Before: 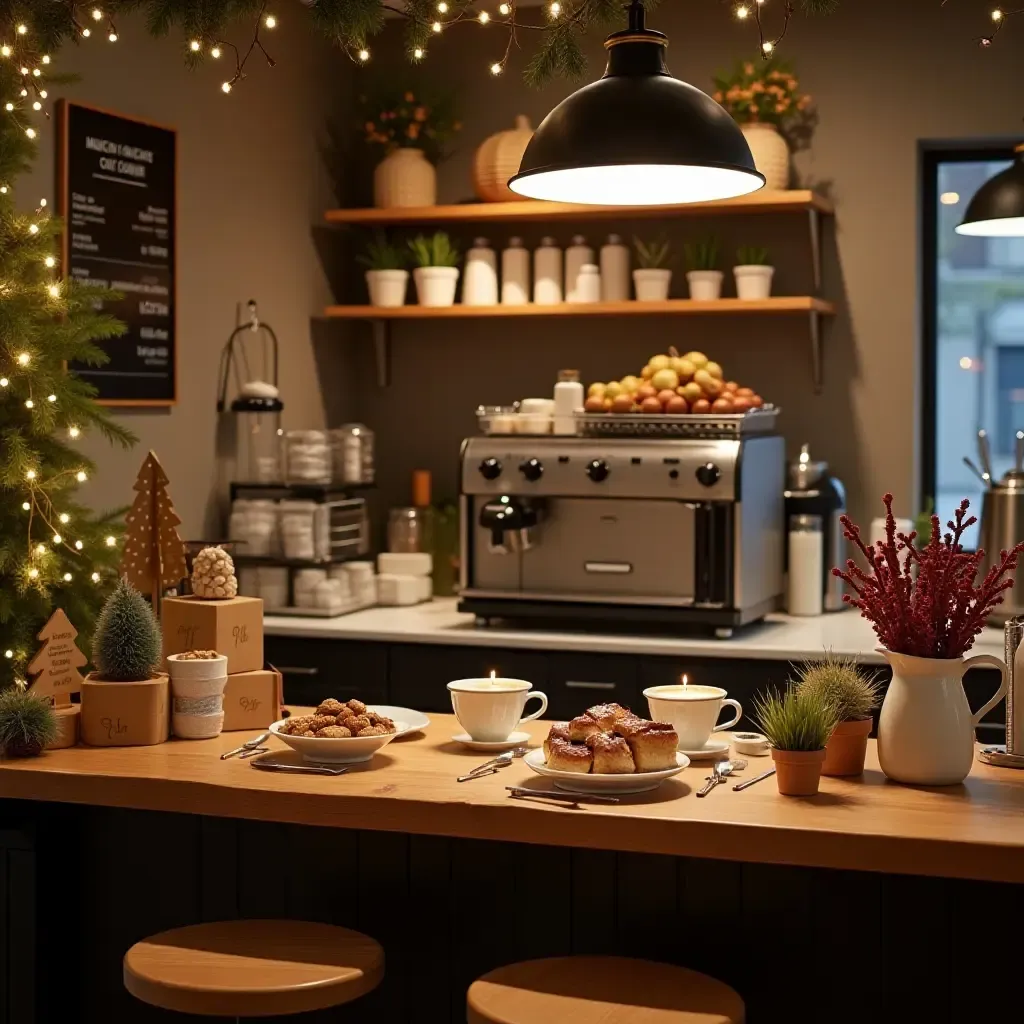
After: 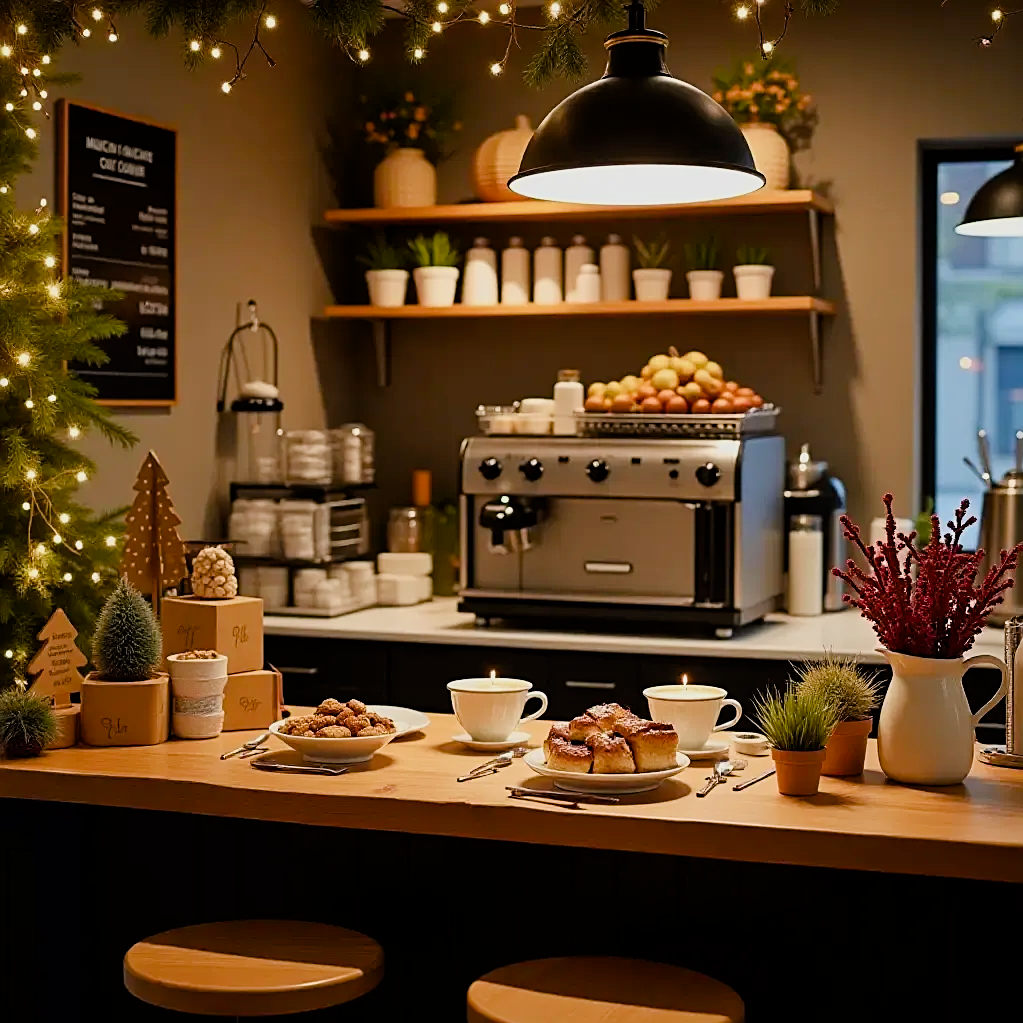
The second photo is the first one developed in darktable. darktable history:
sharpen: on, module defaults
filmic rgb: black relative exposure -7.65 EV, white relative exposure 4.56 EV, hardness 3.61, color science v6 (2022)
crop: left 0.037%
color balance rgb: perceptual saturation grading › global saturation 0.471%, perceptual saturation grading › highlights -18.208%, perceptual saturation grading › mid-tones 6.599%, perceptual saturation grading › shadows 28.266%, perceptual brilliance grading › global brilliance 11.931%, global vibrance 11.014%
